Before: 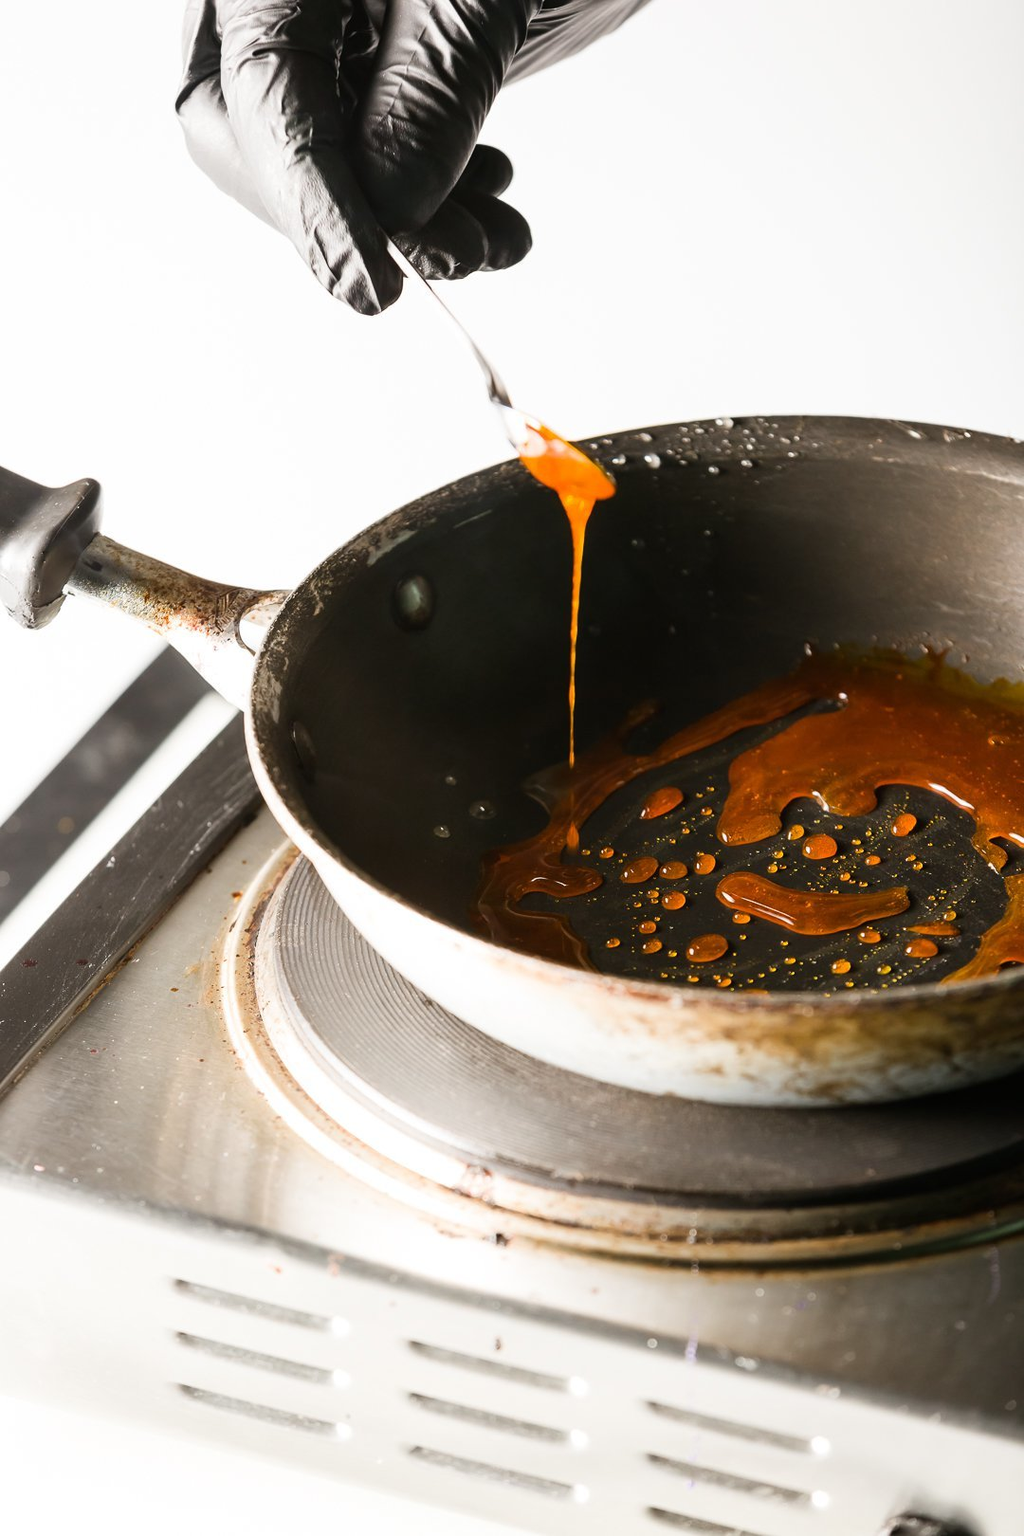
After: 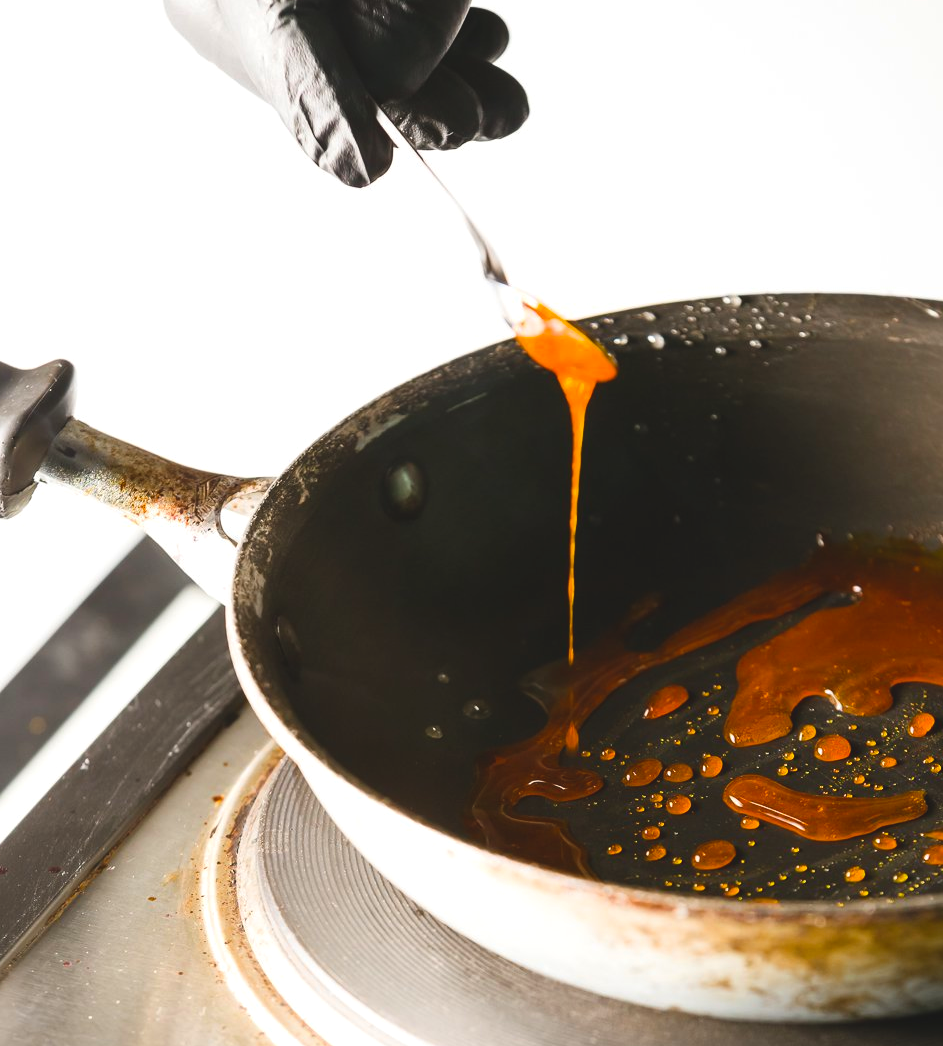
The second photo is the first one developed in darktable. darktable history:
crop: left 3.015%, top 8.969%, right 9.647%, bottom 26.457%
exposure: black level correction -0.008, exposure 0.067 EV, compensate highlight preservation false
color balance rgb: perceptual saturation grading › global saturation 20%, global vibrance 20%
